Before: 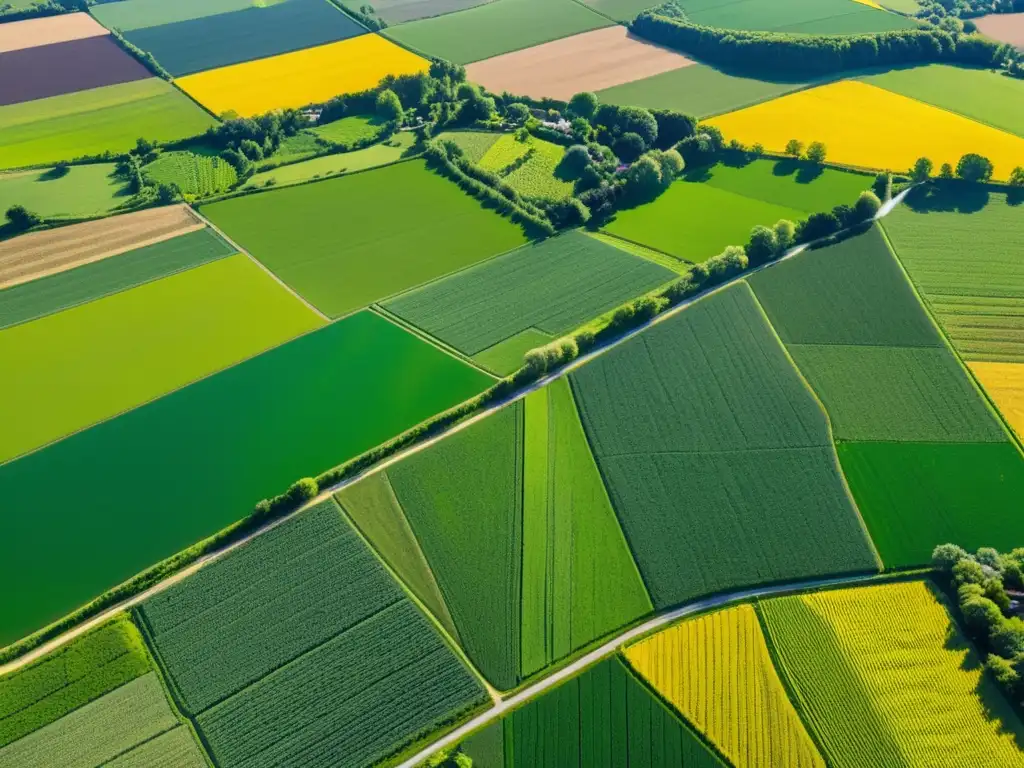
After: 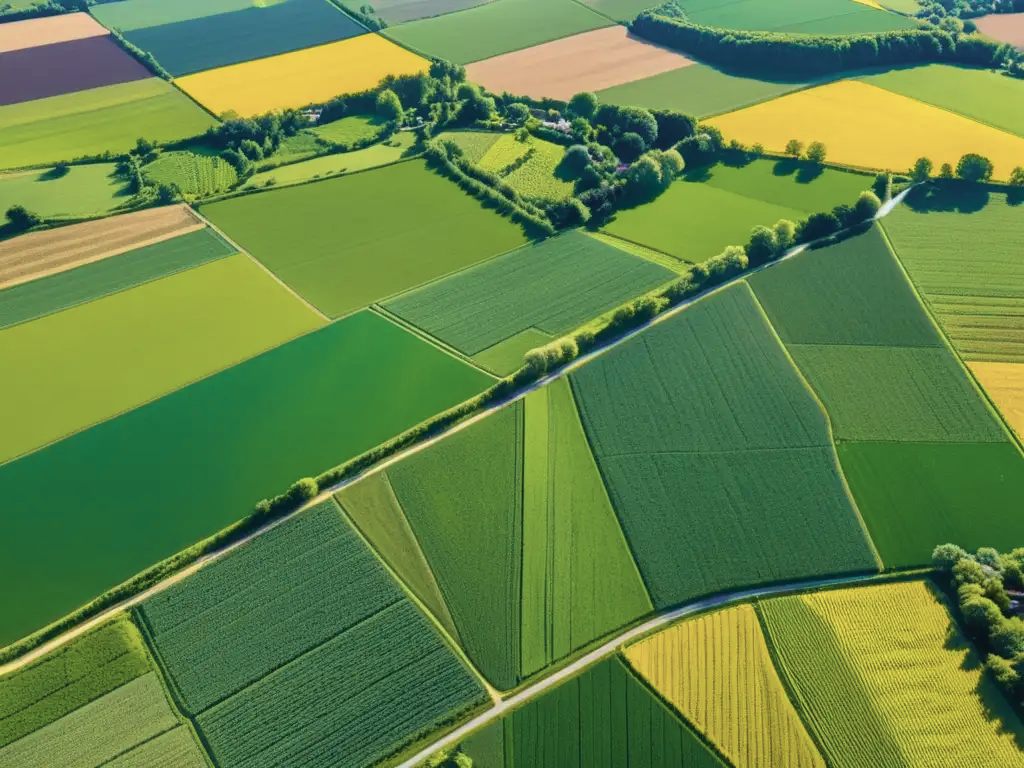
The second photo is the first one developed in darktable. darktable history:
velvia: strength 74%
contrast brightness saturation: contrast -0.05, saturation -0.41
